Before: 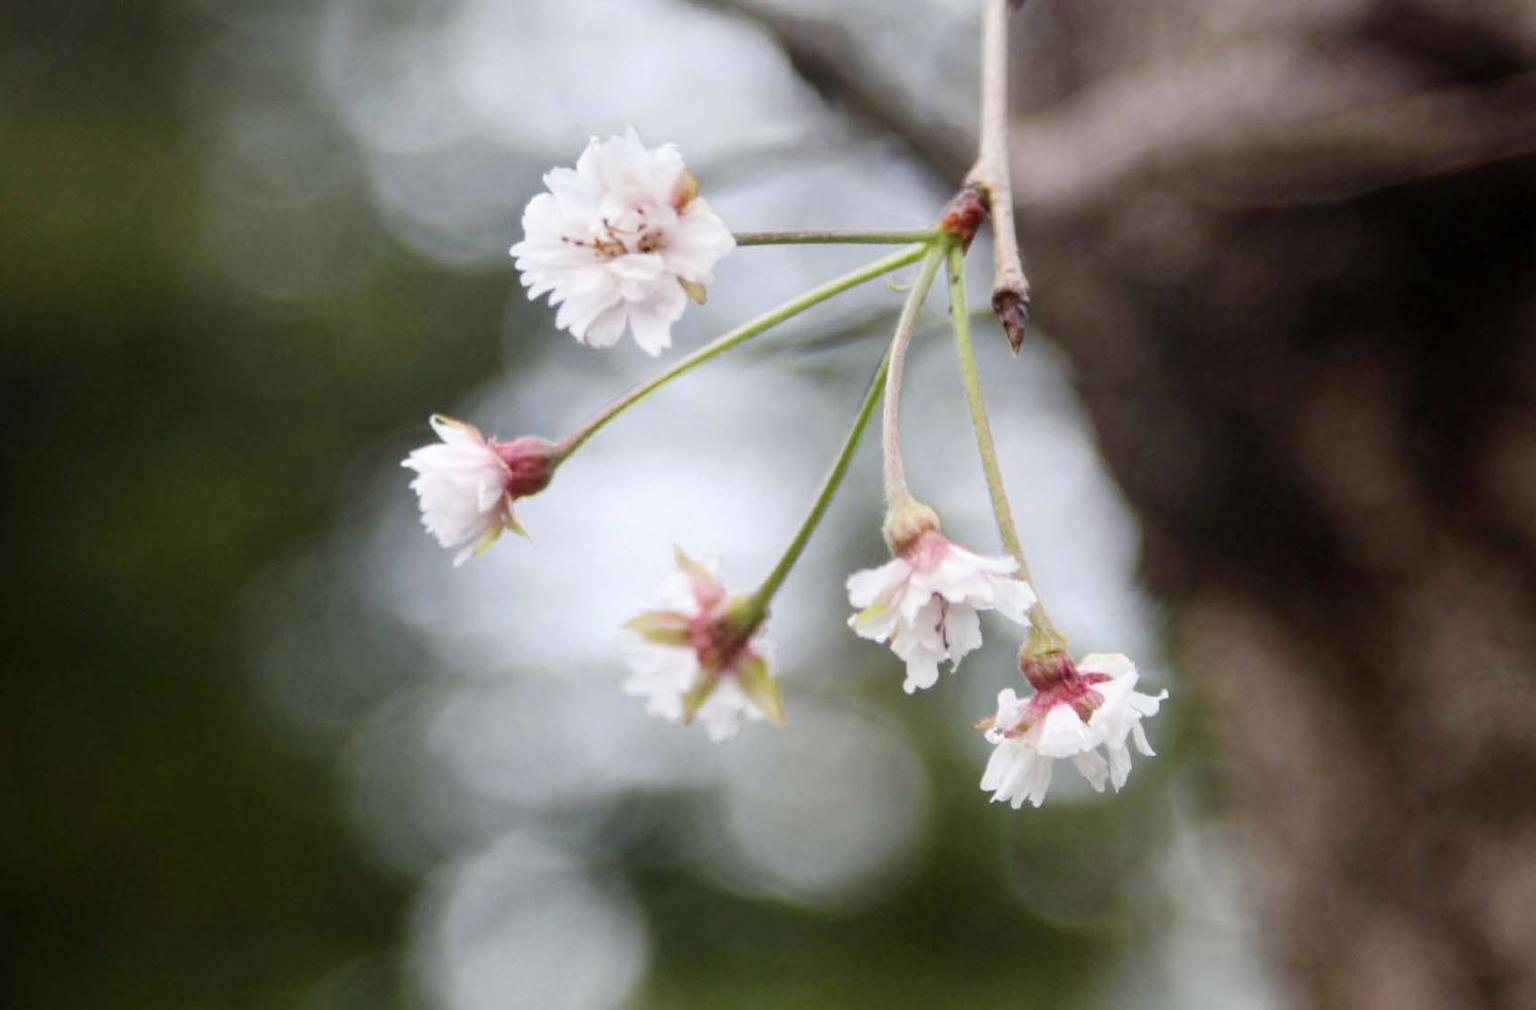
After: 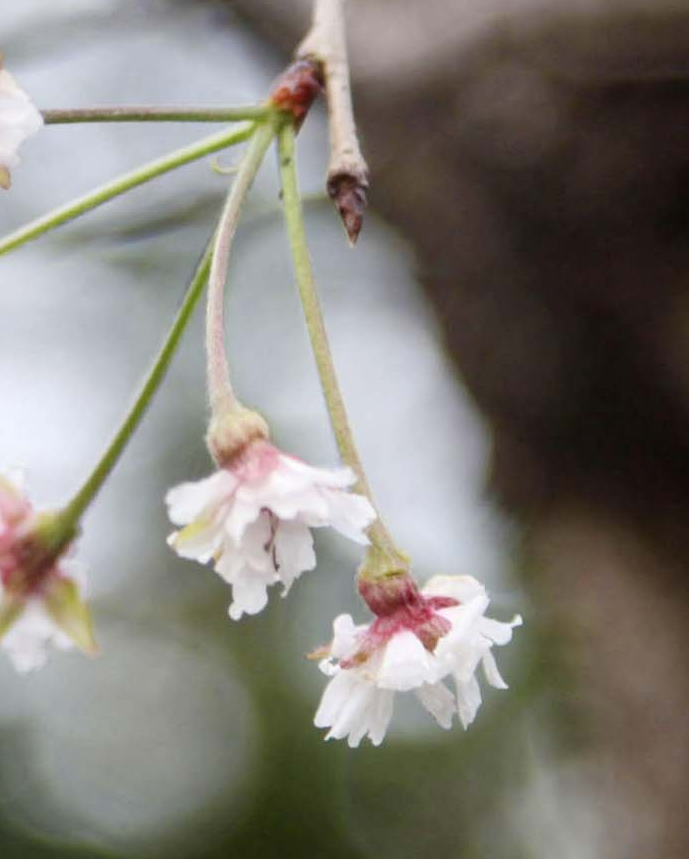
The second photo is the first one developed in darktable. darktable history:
crop: left 45.361%, top 13.316%, right 14.059%, bottom 9.821%
